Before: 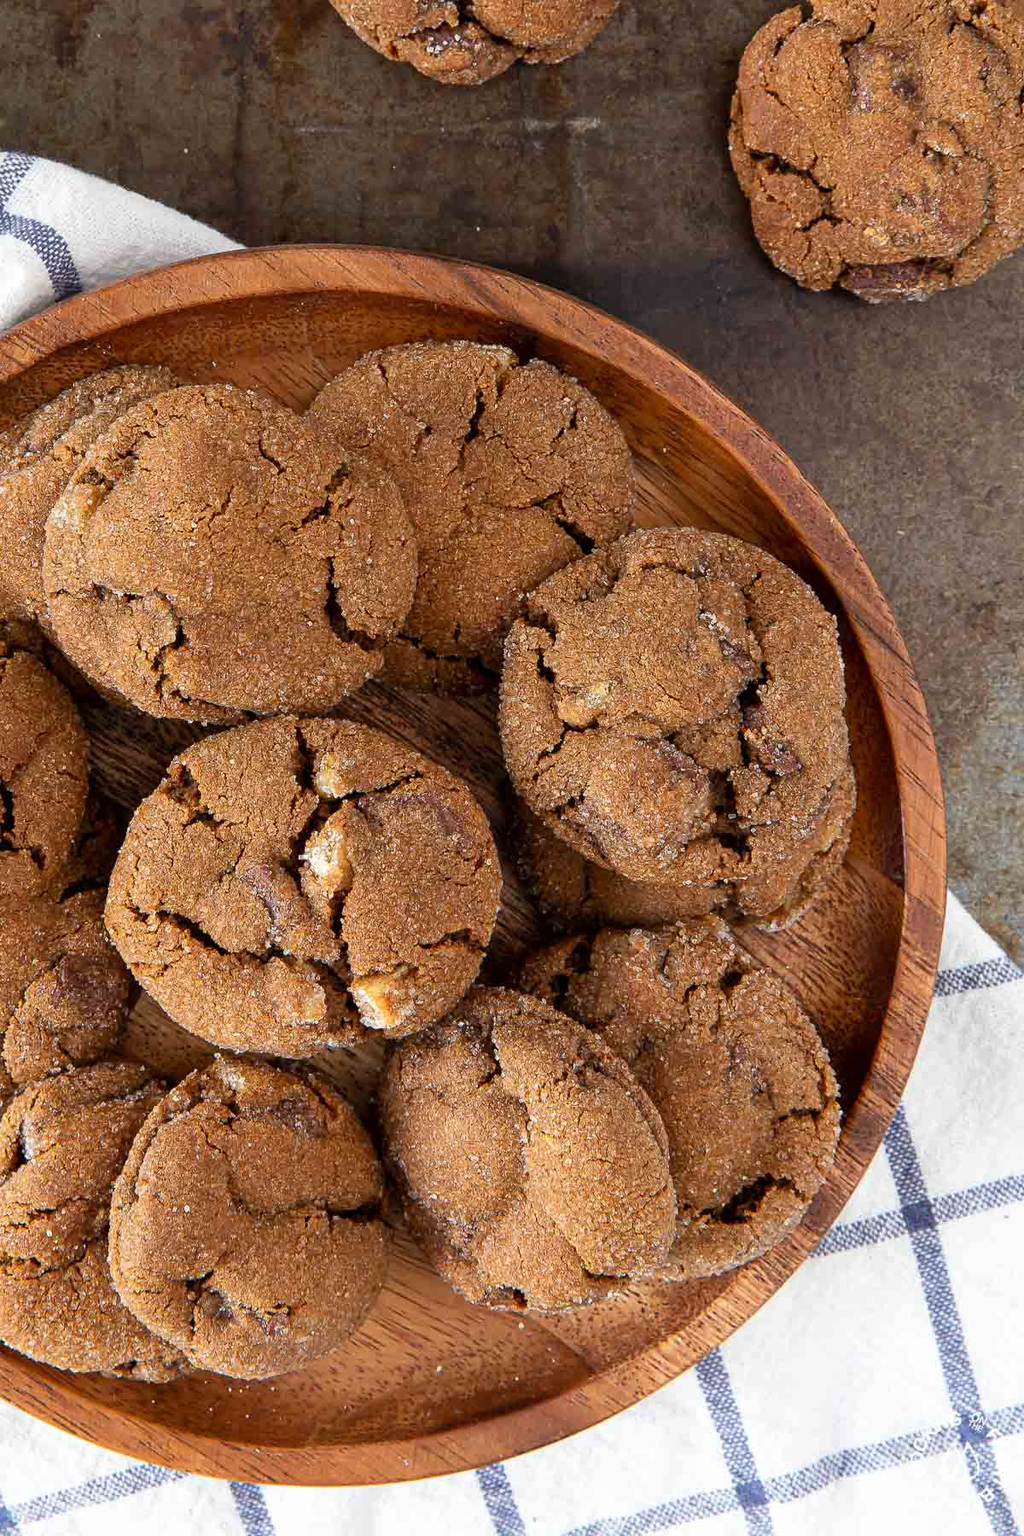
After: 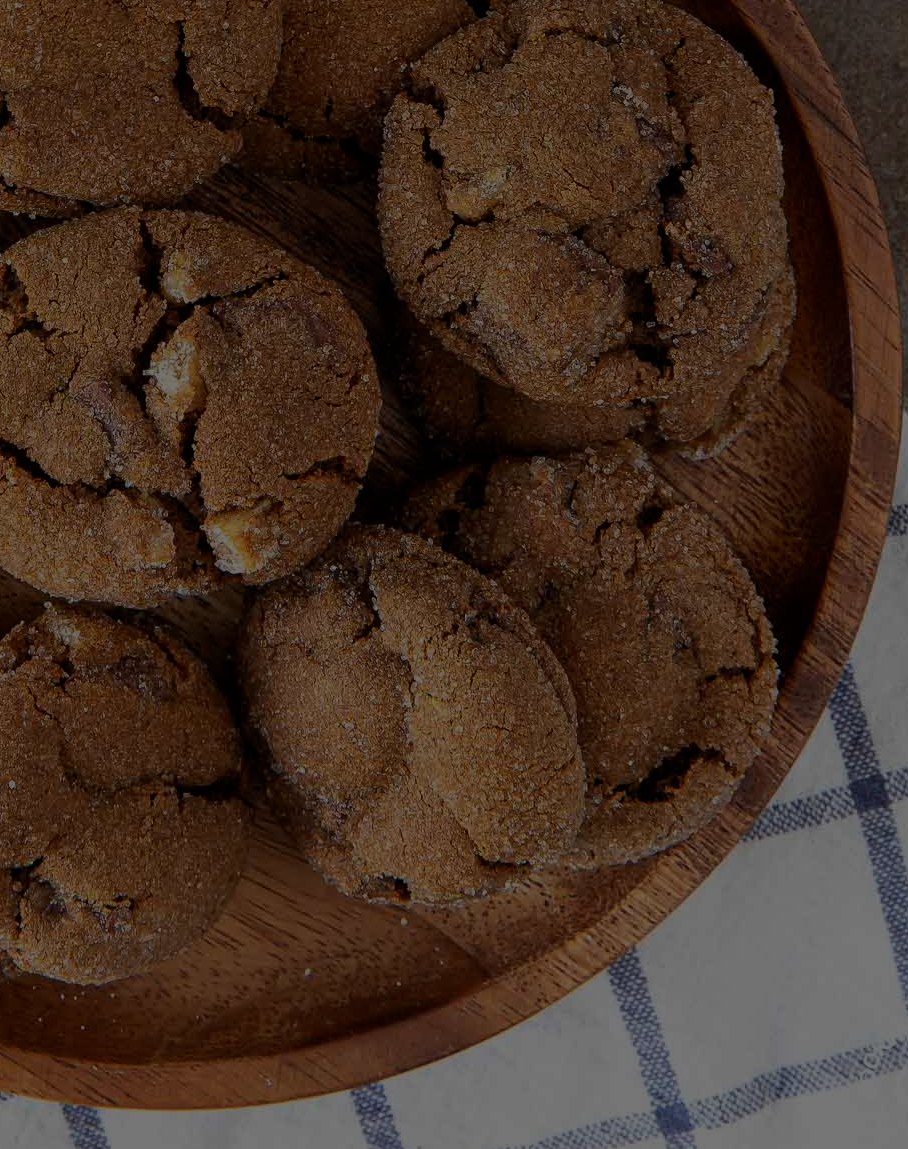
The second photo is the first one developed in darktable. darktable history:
exposure: exposure -2.446 EV, compensate highlight preservation false
crop and rotate: left 17.299%, top 35.115%, right 7.015%, bottom 1.024%
